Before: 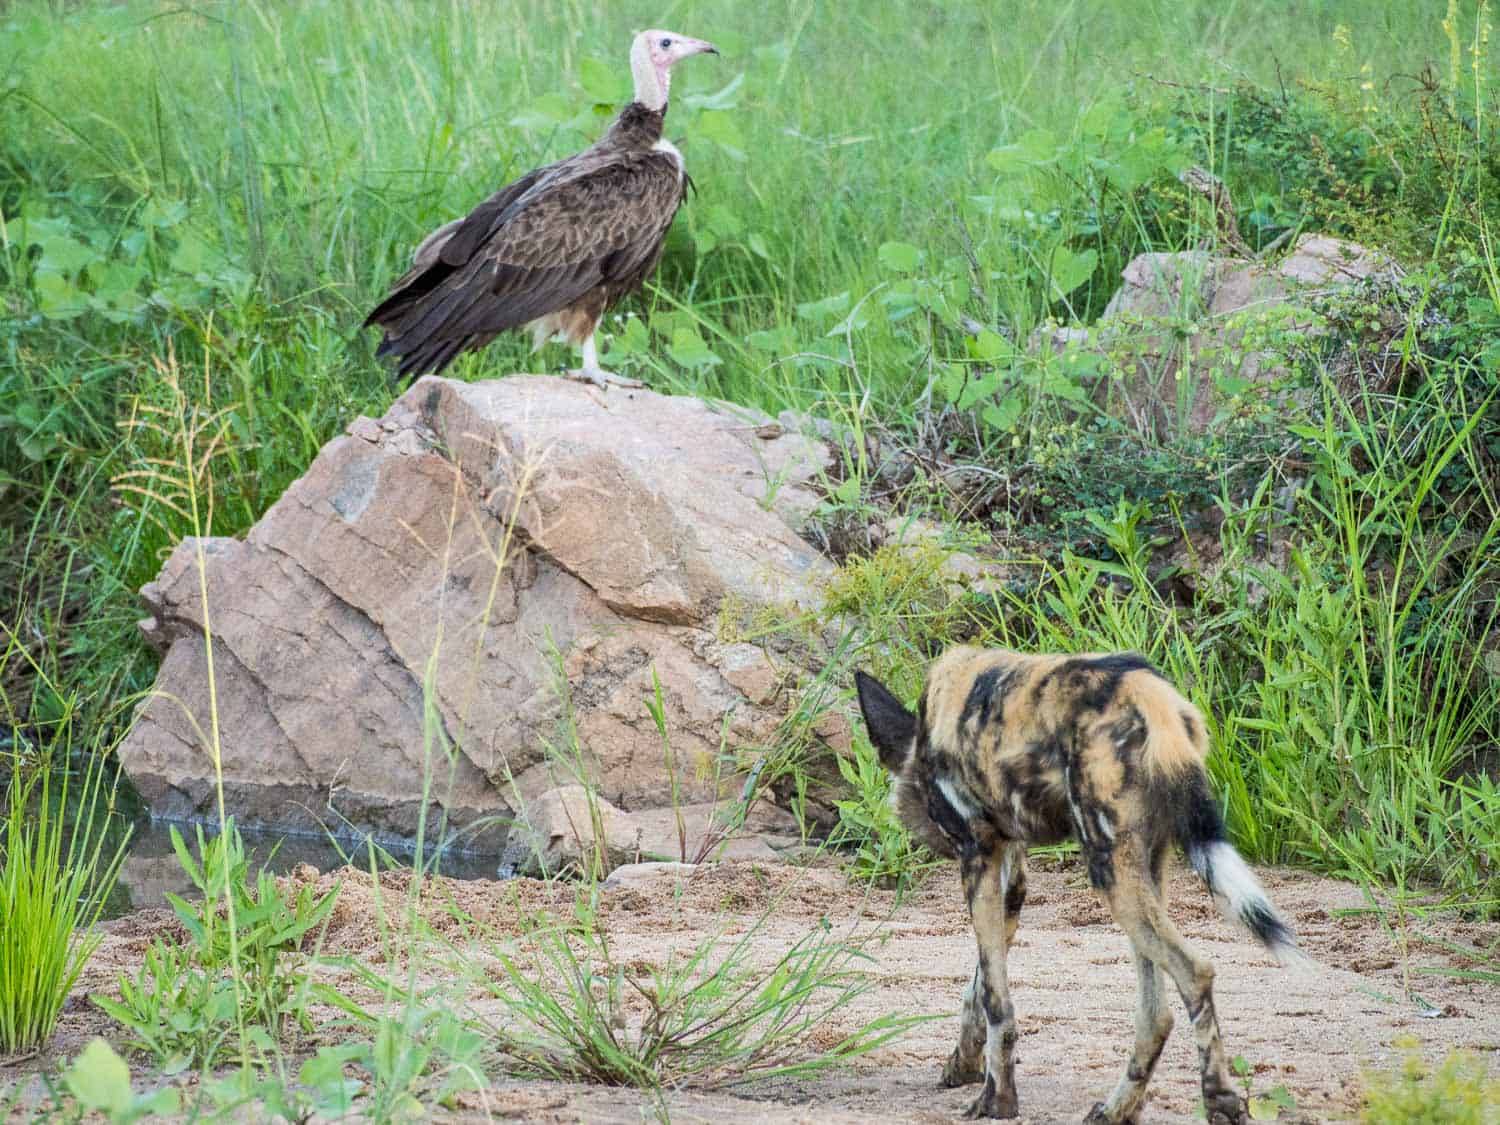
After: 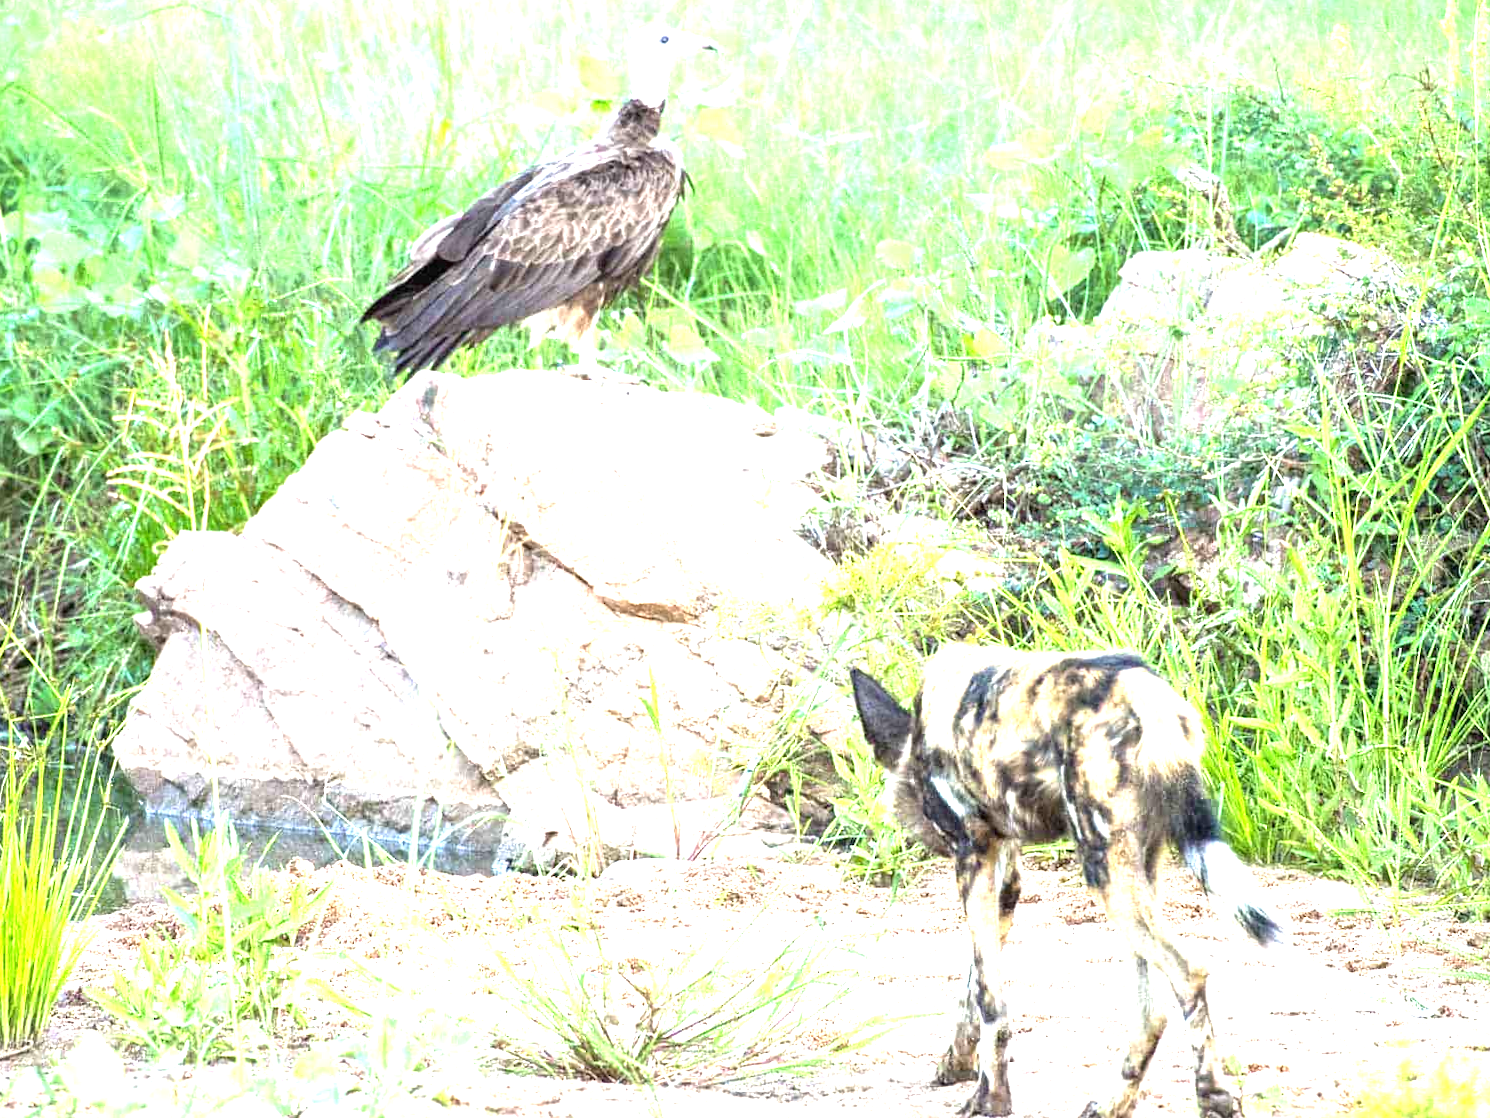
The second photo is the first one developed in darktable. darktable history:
exposure: black level correction 0, exposure 1.918 EV, compensate highlight preservation false
crop and rotate: angle -0.261°
